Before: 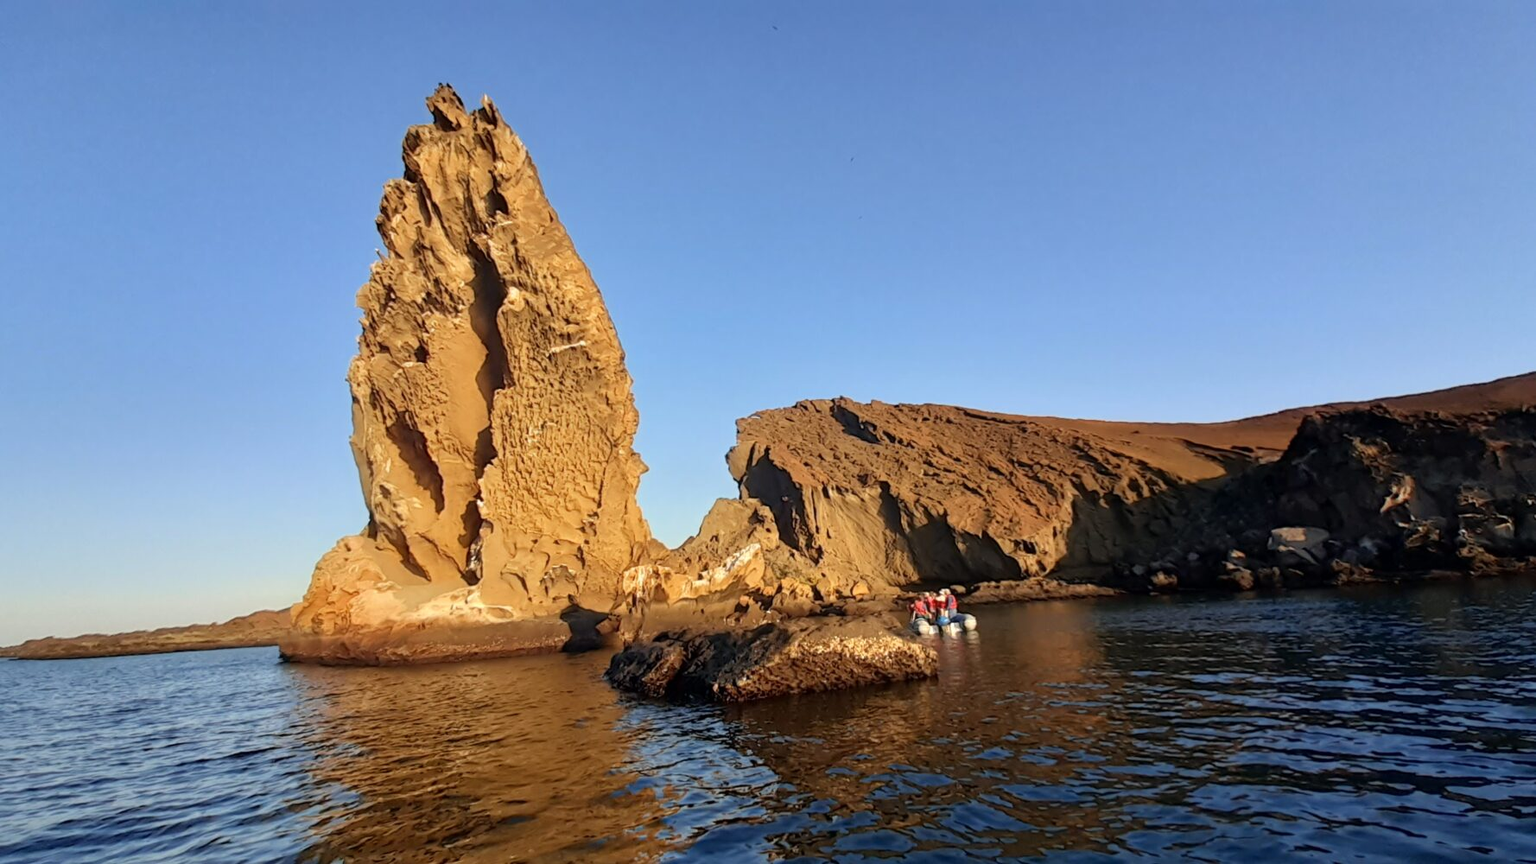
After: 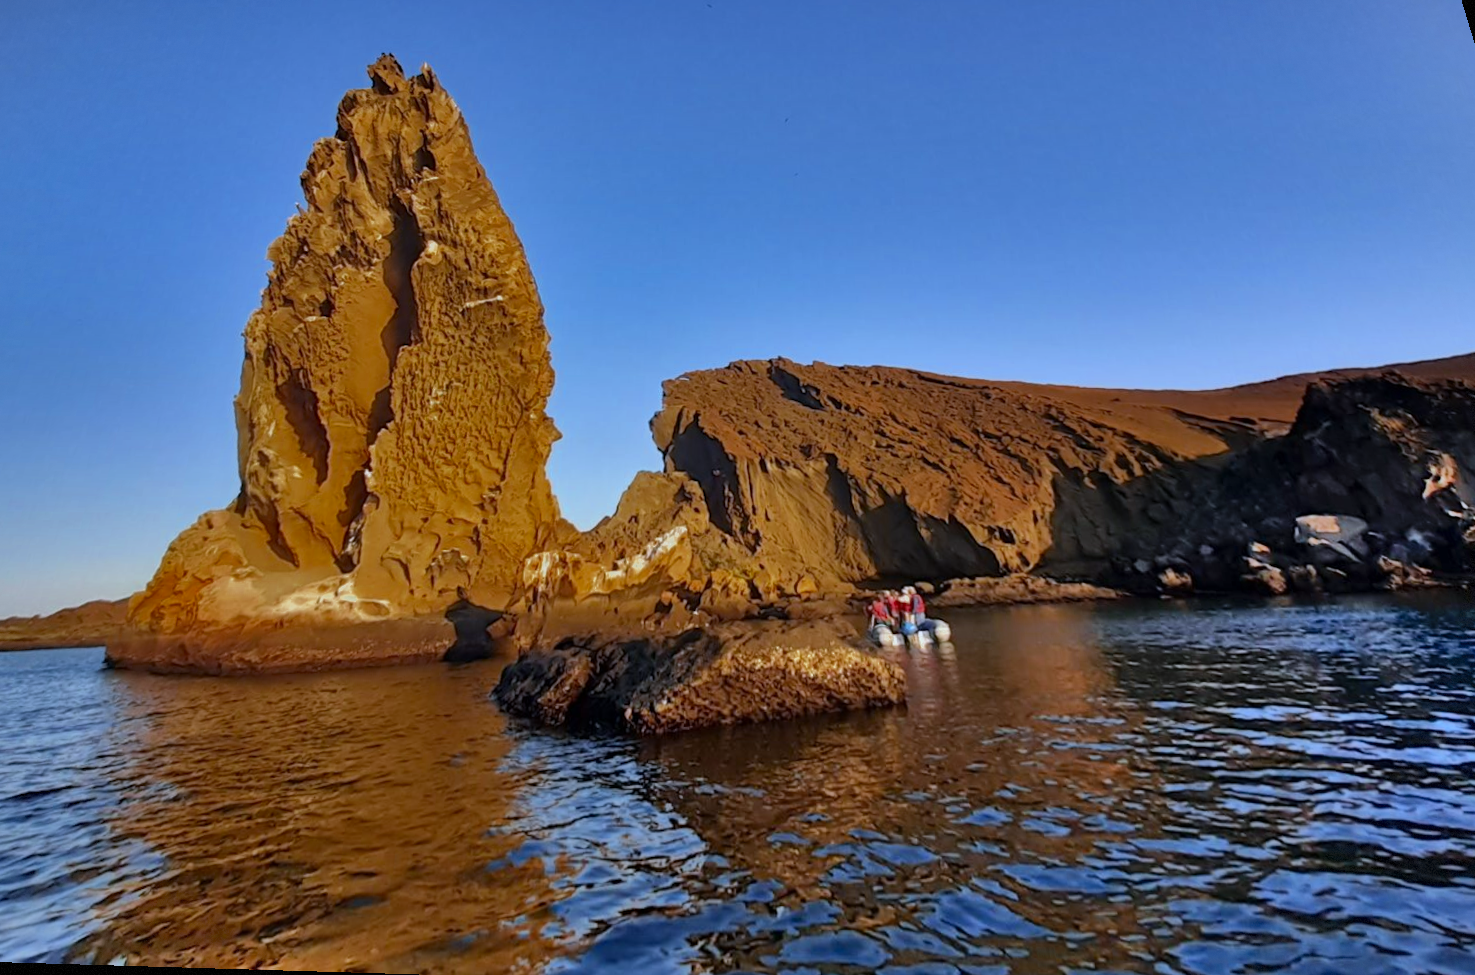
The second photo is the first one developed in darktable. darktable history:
vignetting: fall-off start 100%, fall-off radius 71%, brightness -0.434, saturation -0.2, width/height ratio 1.178, dithering 8-bit output, unbound false
color zones: curves: ch0 [(0.11, 0.396) (0.195, 0.36) (0.25, 0.5) (0.303, 0.412) (0.357, 0.544) (0.75, 0.5) (0.967, 0.328)]; ch1 [(0, 0.468) (0.112, 0.512) (0.202, 0.6) (0.25, 0.5) (0.307, 0.352) (0.357, 0.544) (0.75, 0.5) (0.963, 0.524)]
color calibration: illuminant as shot in camera, x 0.358, y 0.373, temperature 4628.91 K
white balance: red 0.976, blue 1.04
rotate and perspective: rotation 0.72°, lens shift (vertical) -0.352, lens shift (horizontal) -0.051, crop left 0.152, crop right 0.859, crop top 0.019, crop bottom 0.964
shadows and highlights: shadows 80.73, white point adjustment -9.07, highlights -61.46, soften with gaussian
